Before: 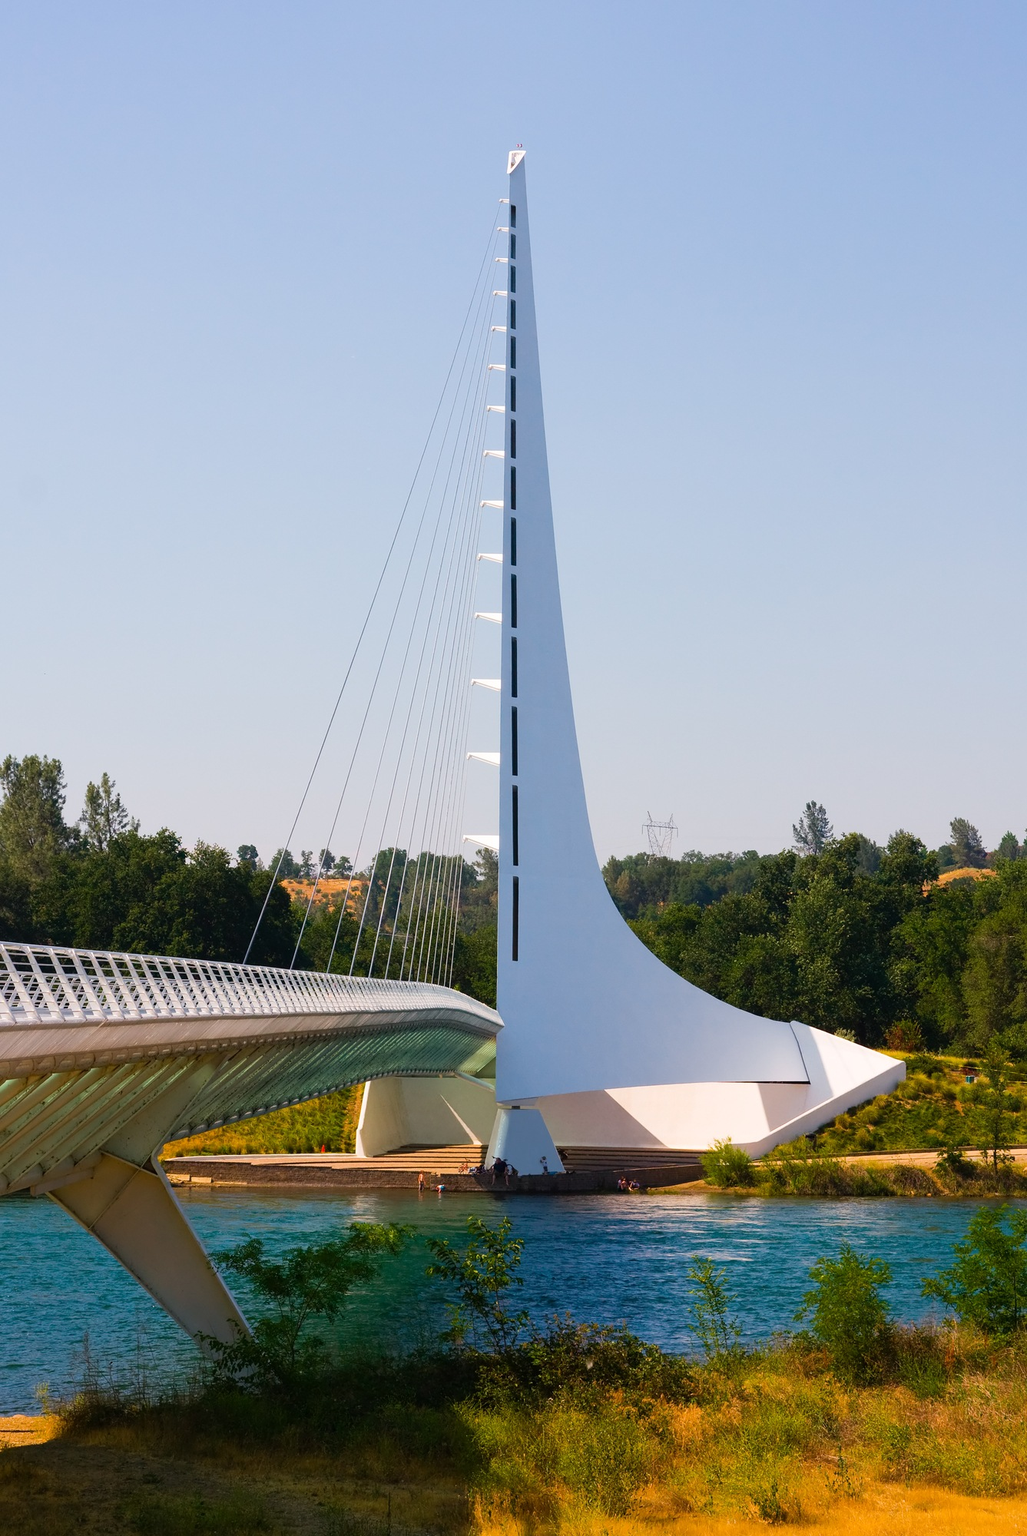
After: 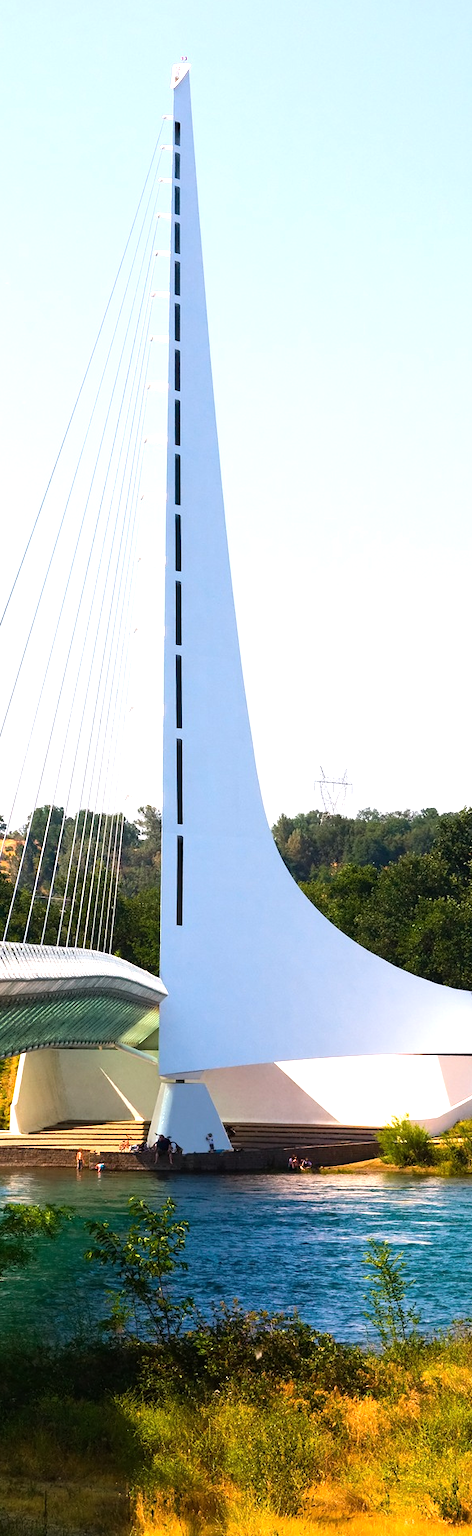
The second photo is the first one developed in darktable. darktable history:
tone equalizer: -8 EV -0.439 EV, -7 EV -0.385 EV, -6 EV -0.348 EV, -5 EV -0.245 EV, -3 EV 0.209 EV, -2 EV 0.358 EV, -1 EV 0.382 EV, +0 EV 0.404 EV, edges refinement/feathering 500, mask exposure compensation -1.57 EV, preserve details no
crop: left 33.762%, top 5.934%, right 22.877%
exposure: exposure 0.525 EV, compensate highlight preservation false
